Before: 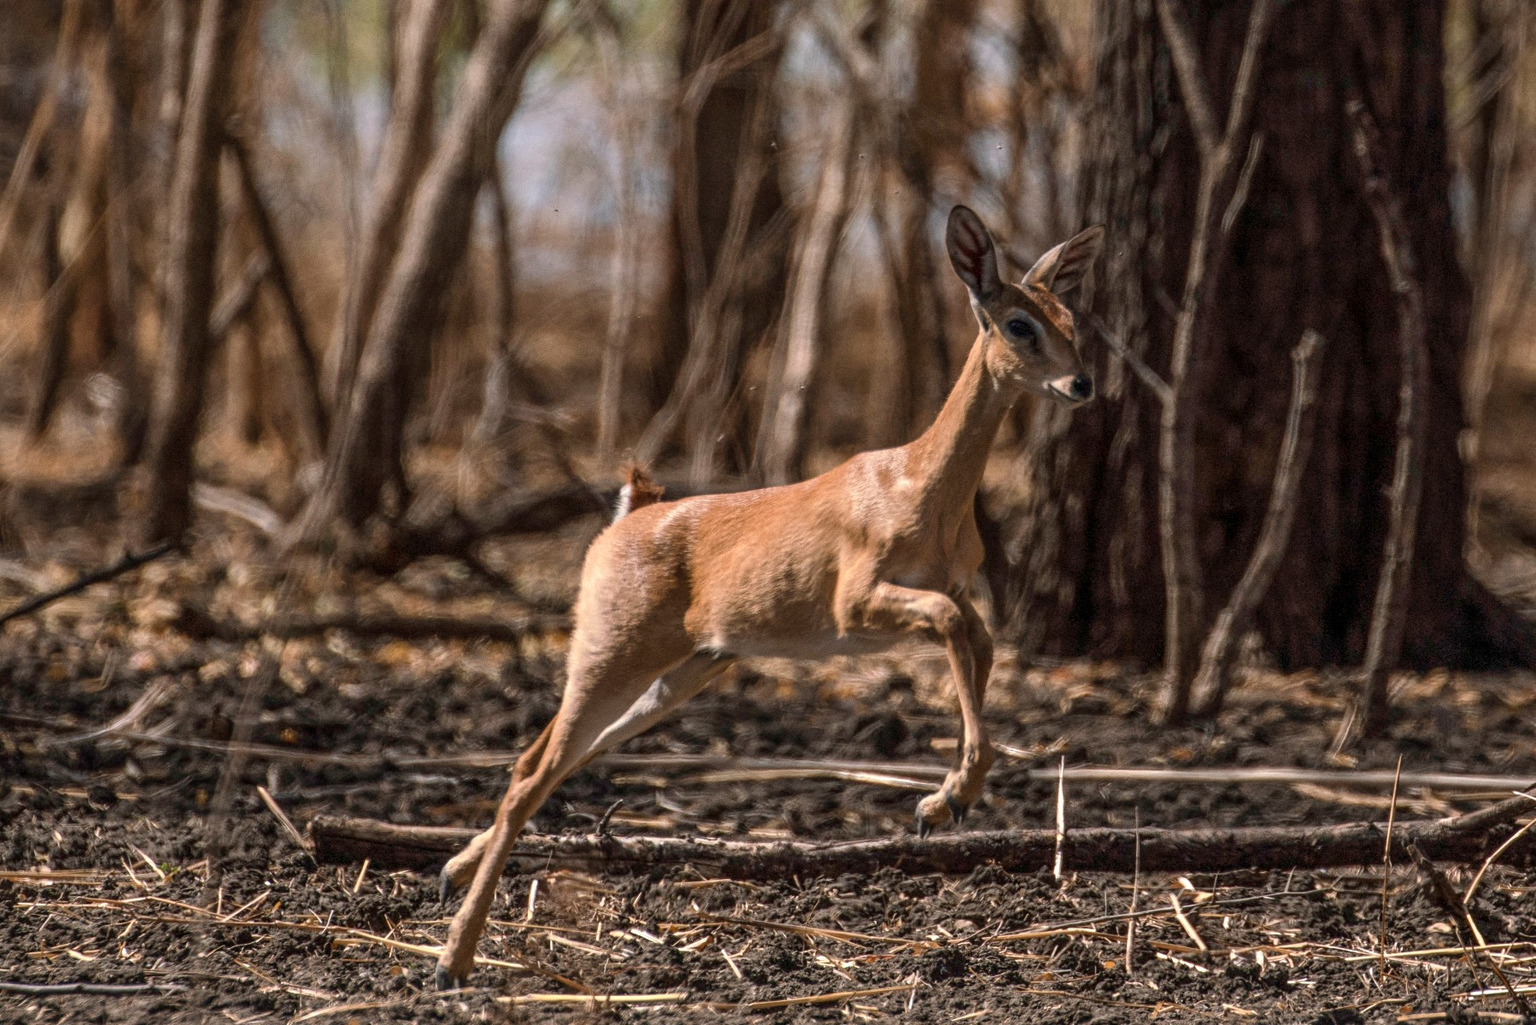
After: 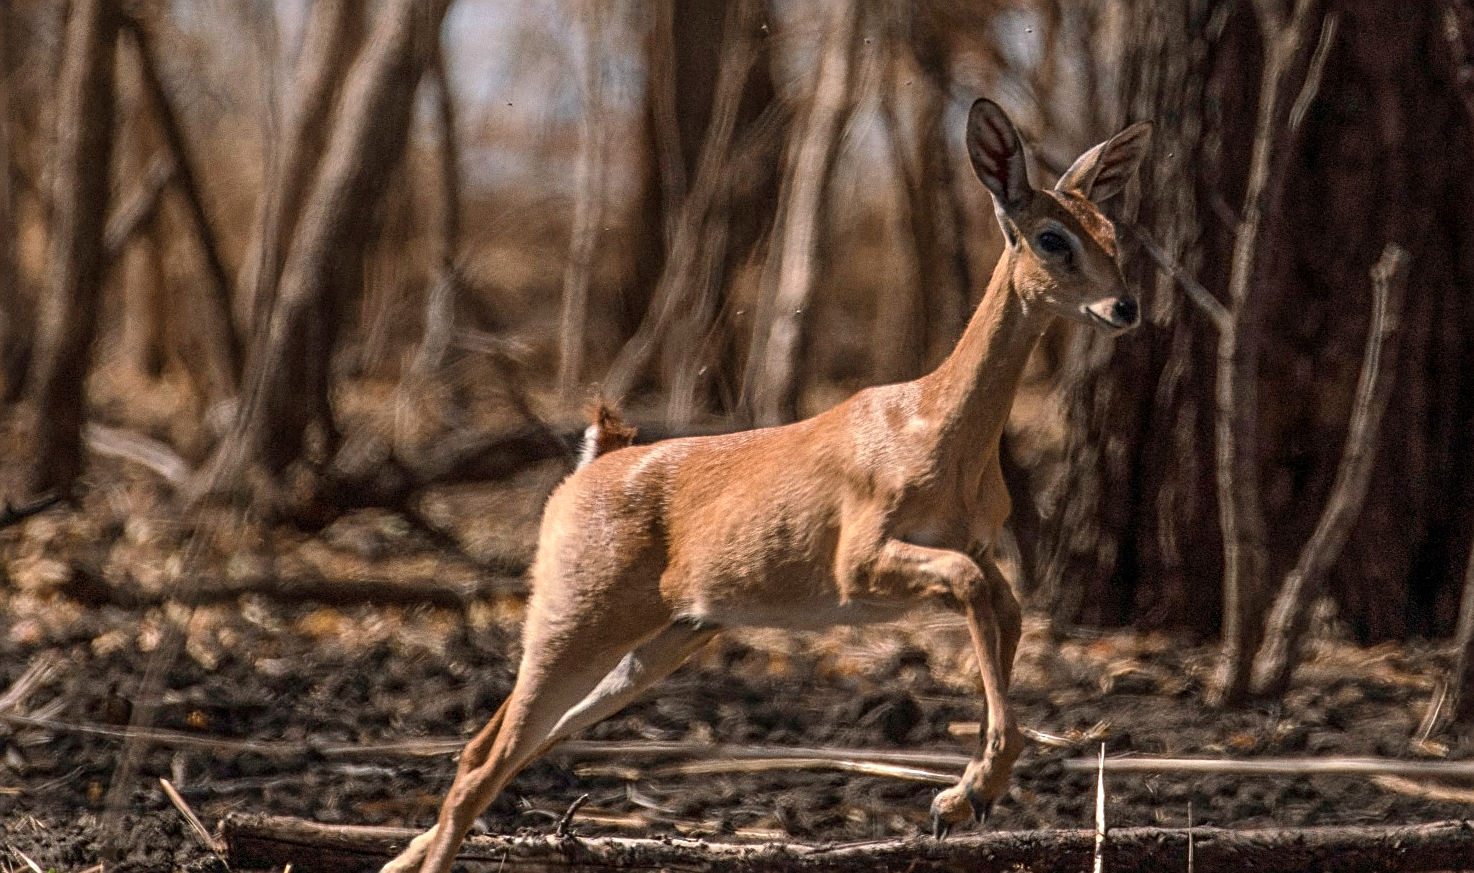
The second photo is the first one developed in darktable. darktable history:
white balance: red 1.009, blue 0.985
sharpen: on, module defaults
crop: left 7.856%, top 11.836%, right 10.12%, bottom 15.387%
